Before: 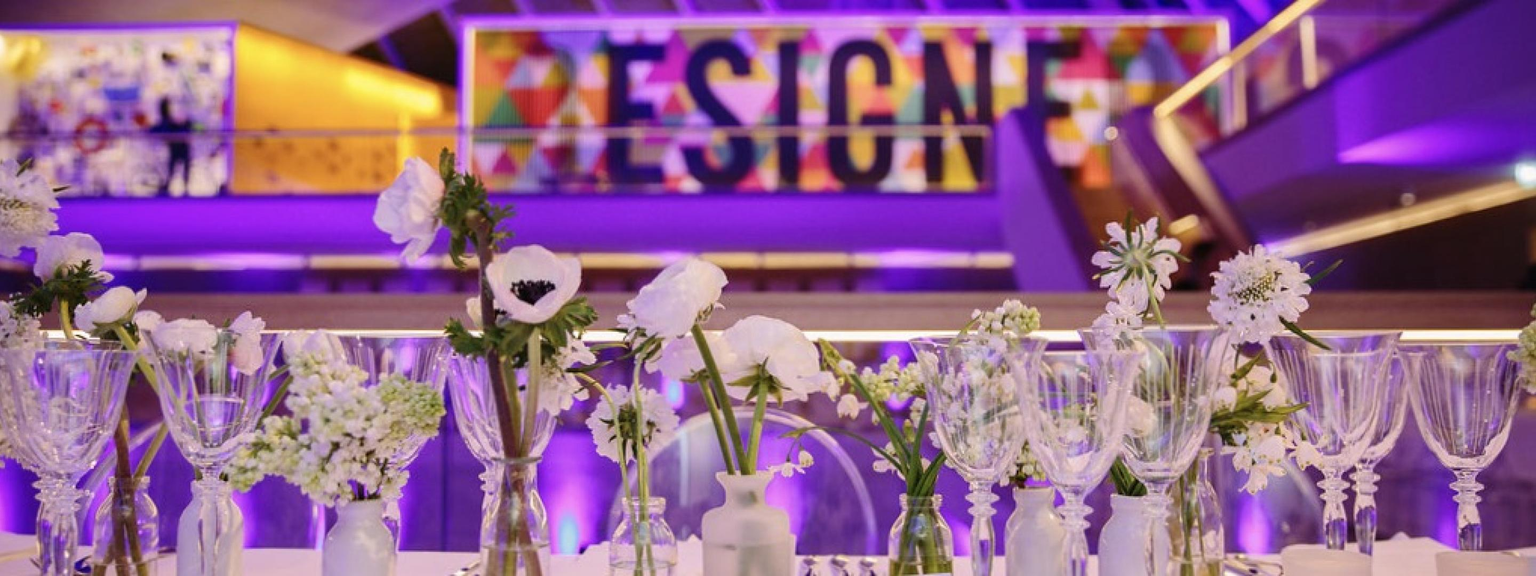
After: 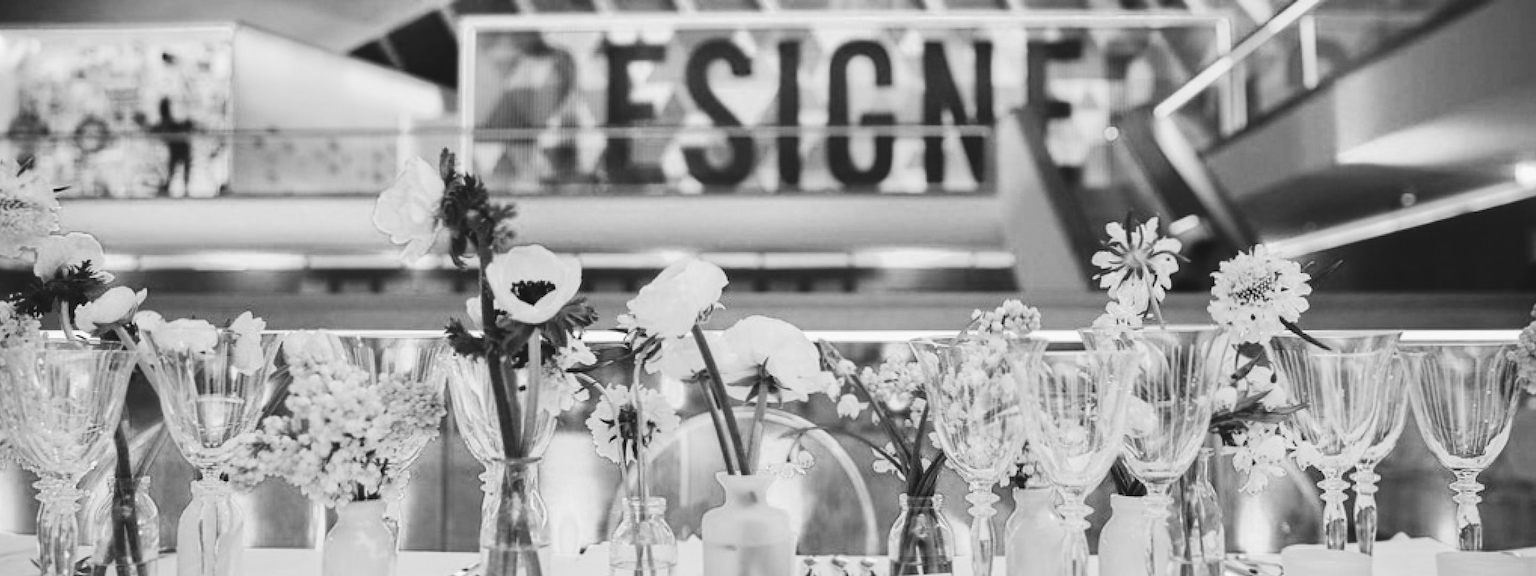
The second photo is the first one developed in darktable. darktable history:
tone curve: curves: ch0 [(0, 0) (0.003, 0.072) (0.011, 0.077) (0.025, 0.082) (0.044, 0.094) (0.069, 0.106) (0.1, 0.125) (0.136, 0.145) (0.177, 0.173) (0.224, 0.216) (0.277, 0.281) (0.335, 0.356) (0.399, 0.436) (0.468, 0.53) (0.543, 0.629) (0.623, 0.724) (0.709, 0.808) (0.801, 0.88) (0.898, 0.941) (1, 1)], preserve colors none
color look up table: target L [82.41, 87.41, 76.61, 86.7, 75.88, 77.71, 79.52, 67.37, 48.31, 65.87, 45.89, 54.5, 39.49, 37.41, 33.18, 15.64, 200.73, 93.75, 79.52, 75.52, 78.07, 62.46, 65.11, 64.36, 64.36, 58.38, 69.61, 53.09, 41.14, 39.9, 35.16, 11.26, 88.82, 85.27, 80.24, 68.49, 83.12, 53.98, 79.52, 35.72, 23.22, 37.41, 18, 91.64, 90.94, 72.58, 59.92, 46.43, 21.4], target a [-0.001, -0.003, -0.001, -0.003, 0, 0, -0.001, 0, 0.001, 0, 0.001, 0.001, 0, 0.001, 0, 0, 0, -0.002, -0.001, 0, -0.001, 0 ×4, 0.001, 0, 0.001, 0, 0, 0.001, -0.001, -0.002, -0.002, -0.002, -0.001, -0.003, 0.001, -0.001, 0, 0, 0.001, 0, -0.002, -0.002, 0, 0.001, 0.001, 0], target b [0.002, 0.024, 0.003, 0.024, 0.002 ×4, -0.004, 0.002, -0.004, -0.004, 0.001, -0.003, 0, 0, -0.001, 0.024, 0.002, 0.002, 0.003, 0.002, 0.002, 0.003, 0.003, -0.004, 0.002, -0.002, 0.001, 0.001, -0.003, 0.007, 0.024, 0.024, 0.023, 0.003, 0.024, -0.002, 0.002, -0.003, -0.003, -0.003, 0, 0.024, 0.024, 0.002, -0.004, -0.004, -0.003], num patches 49
